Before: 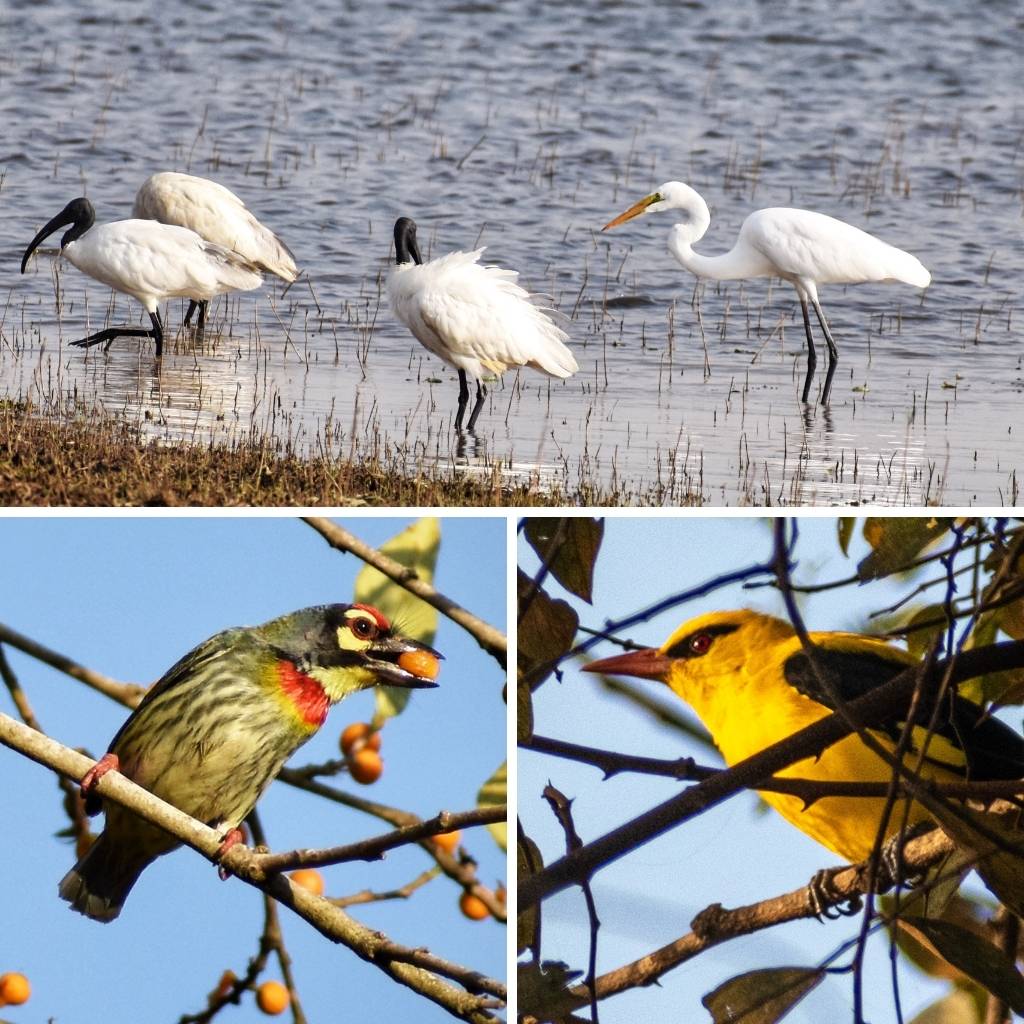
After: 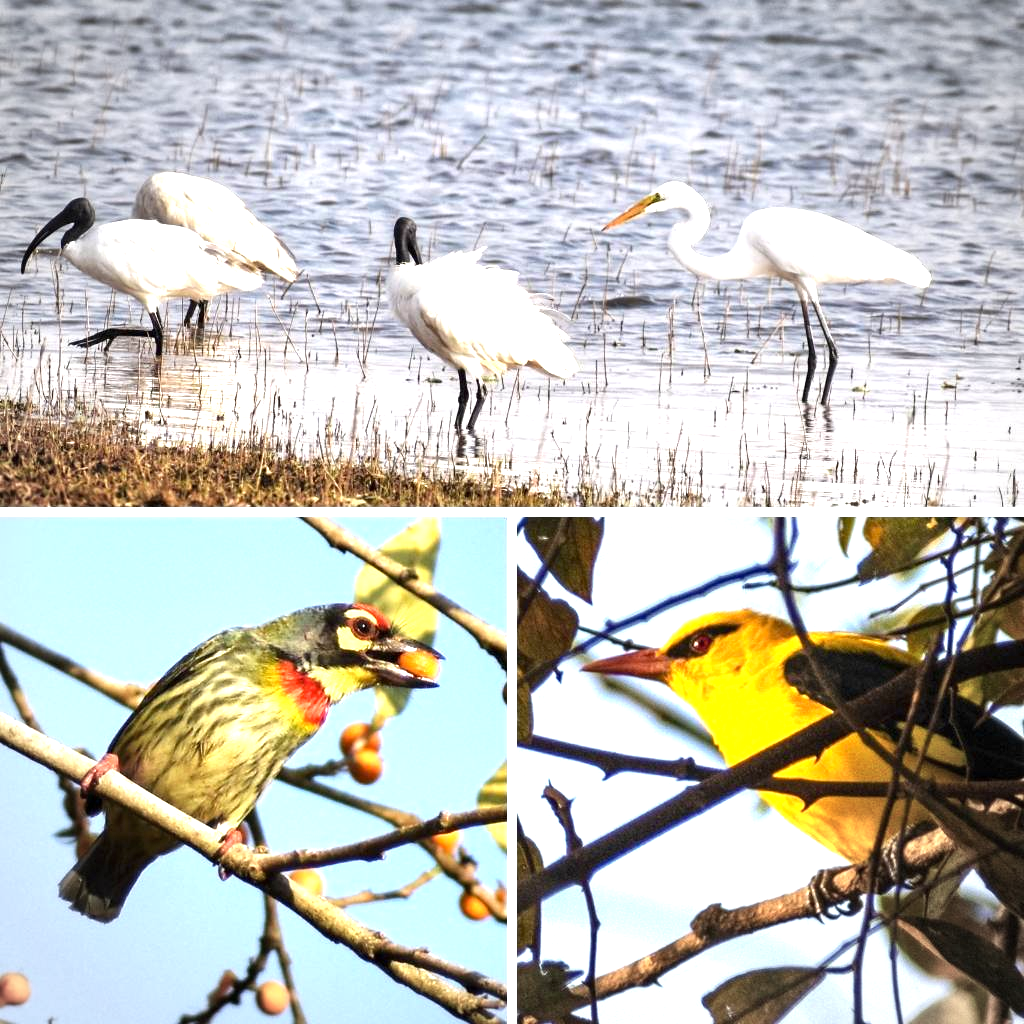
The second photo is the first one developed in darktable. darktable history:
exposure: exposure 1.089 EV, compensate highlight preservation false
vignetting: fall-off radius 45%, brightness -0.33
